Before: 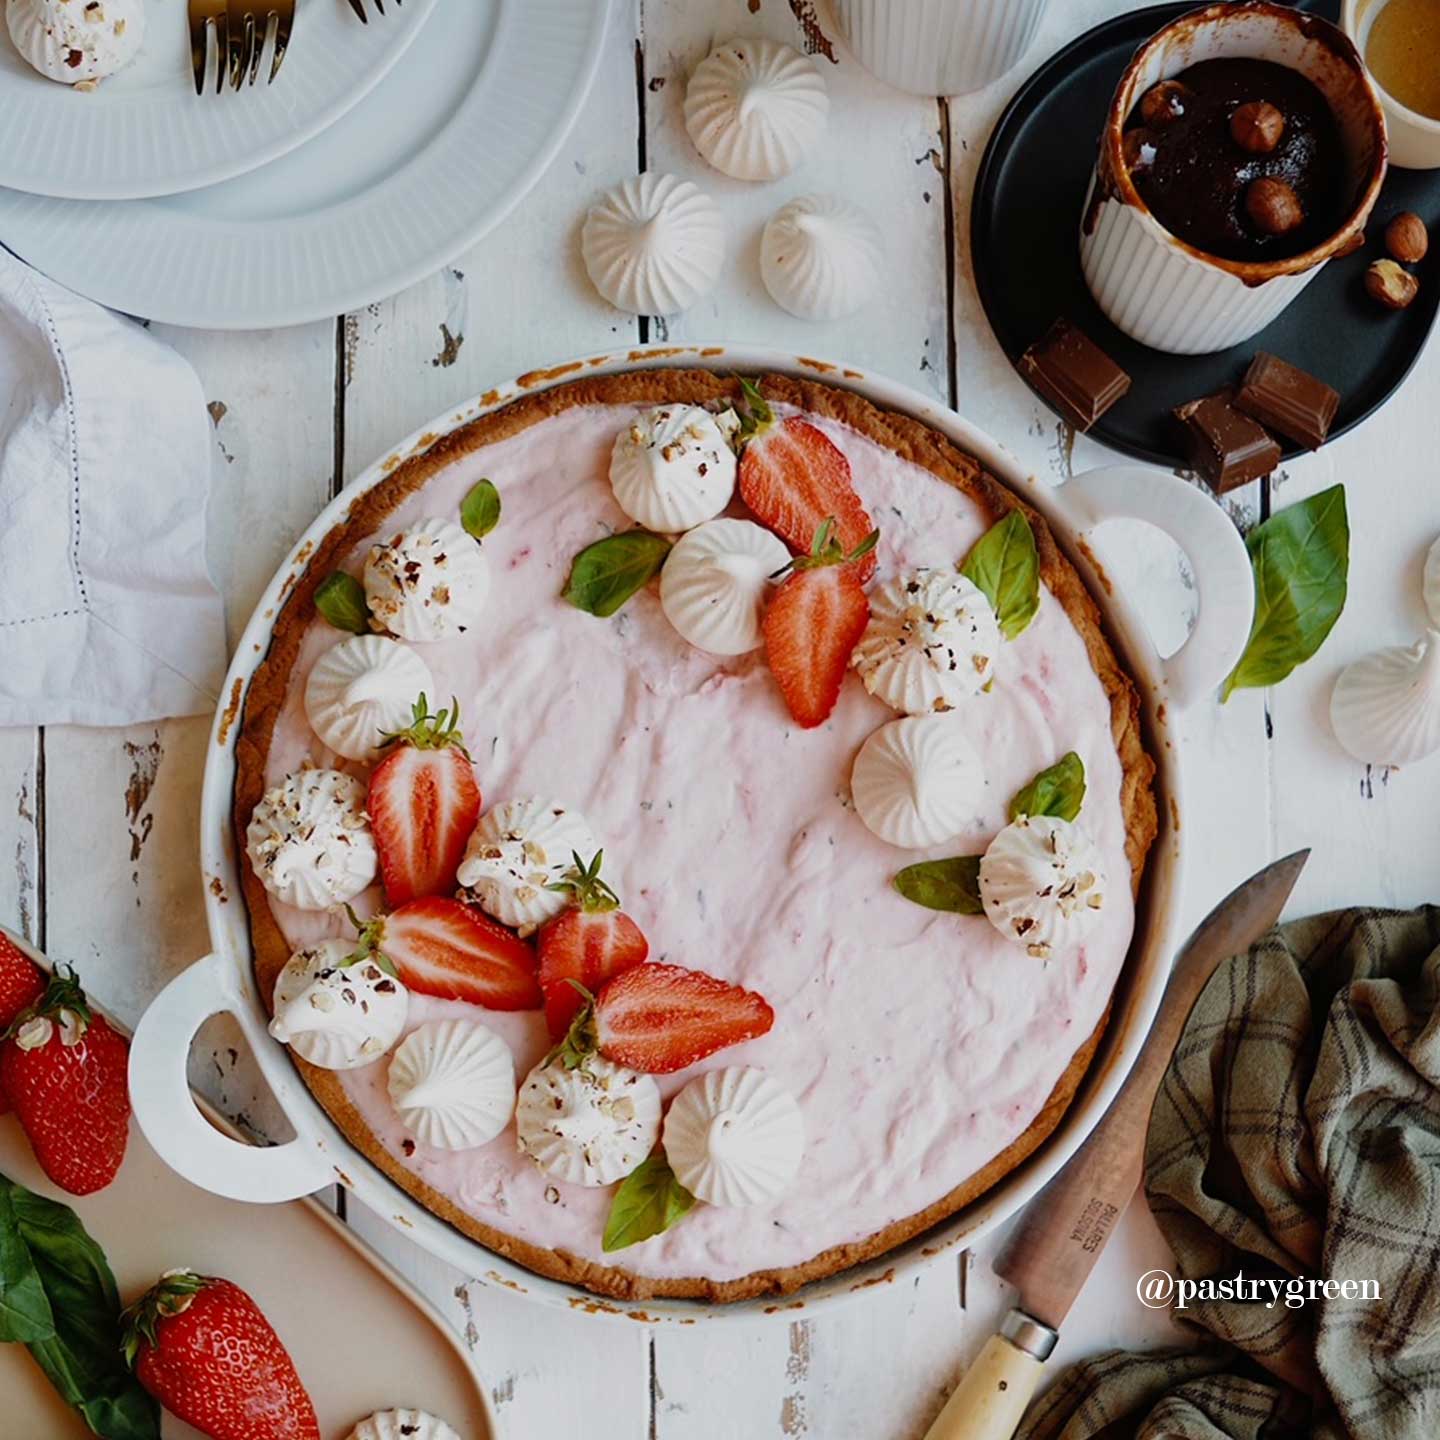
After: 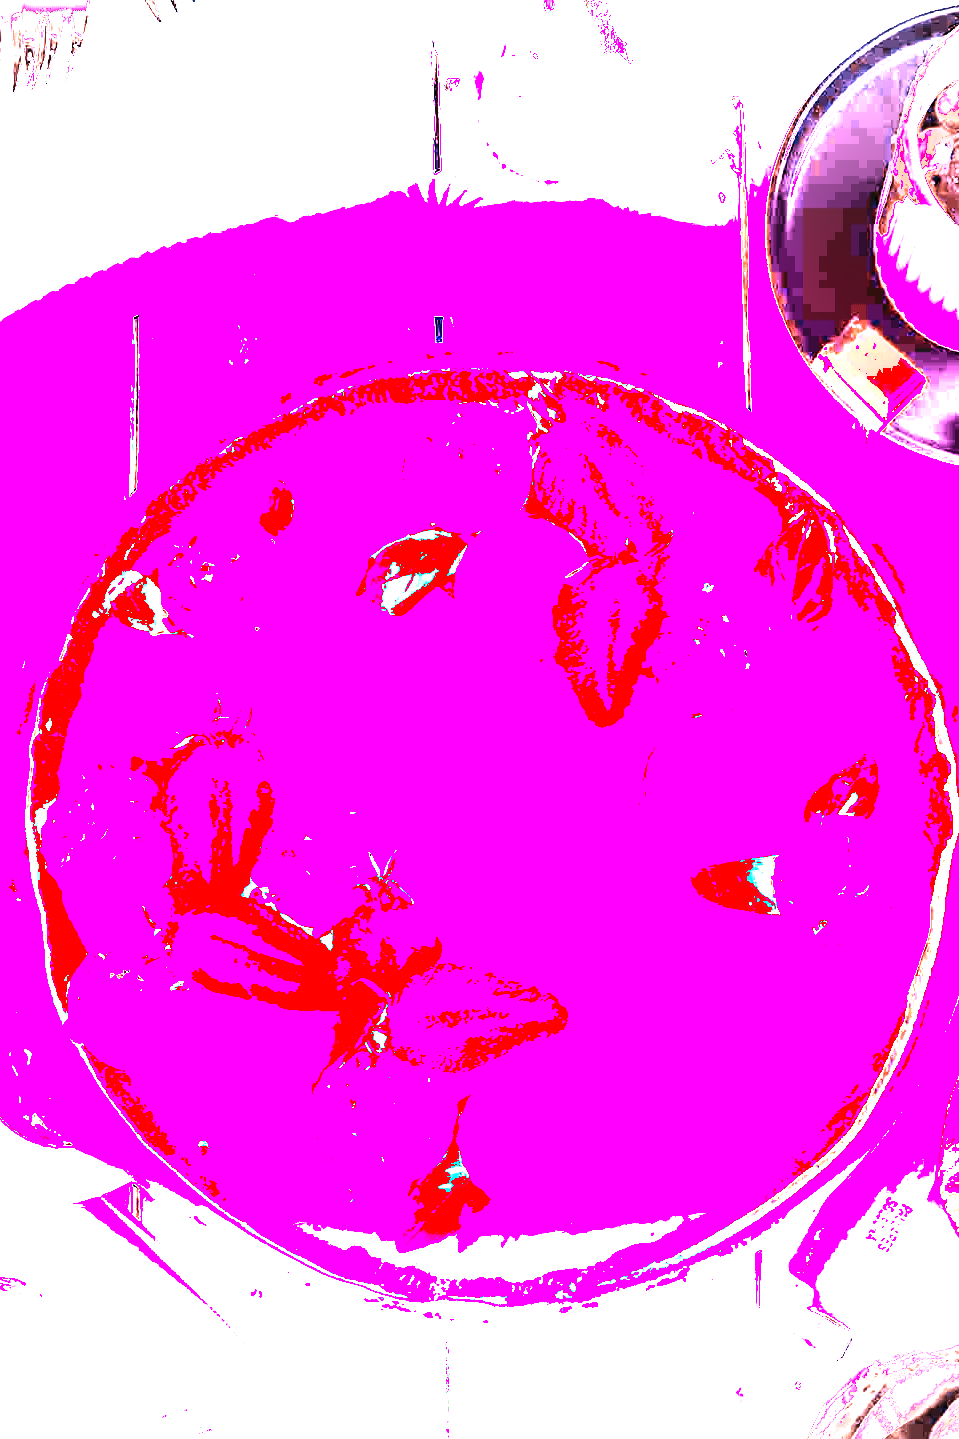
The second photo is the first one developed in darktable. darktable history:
white balance: red 8, blue 8
shadows and highlights: shadows -23.08, highlights 46.15, soften with gaussian
crop and rotate: left 14.292%, right 19.041%
vignetting: fall-off start 100%, brightness -0.282, width/height ratio 1.31
